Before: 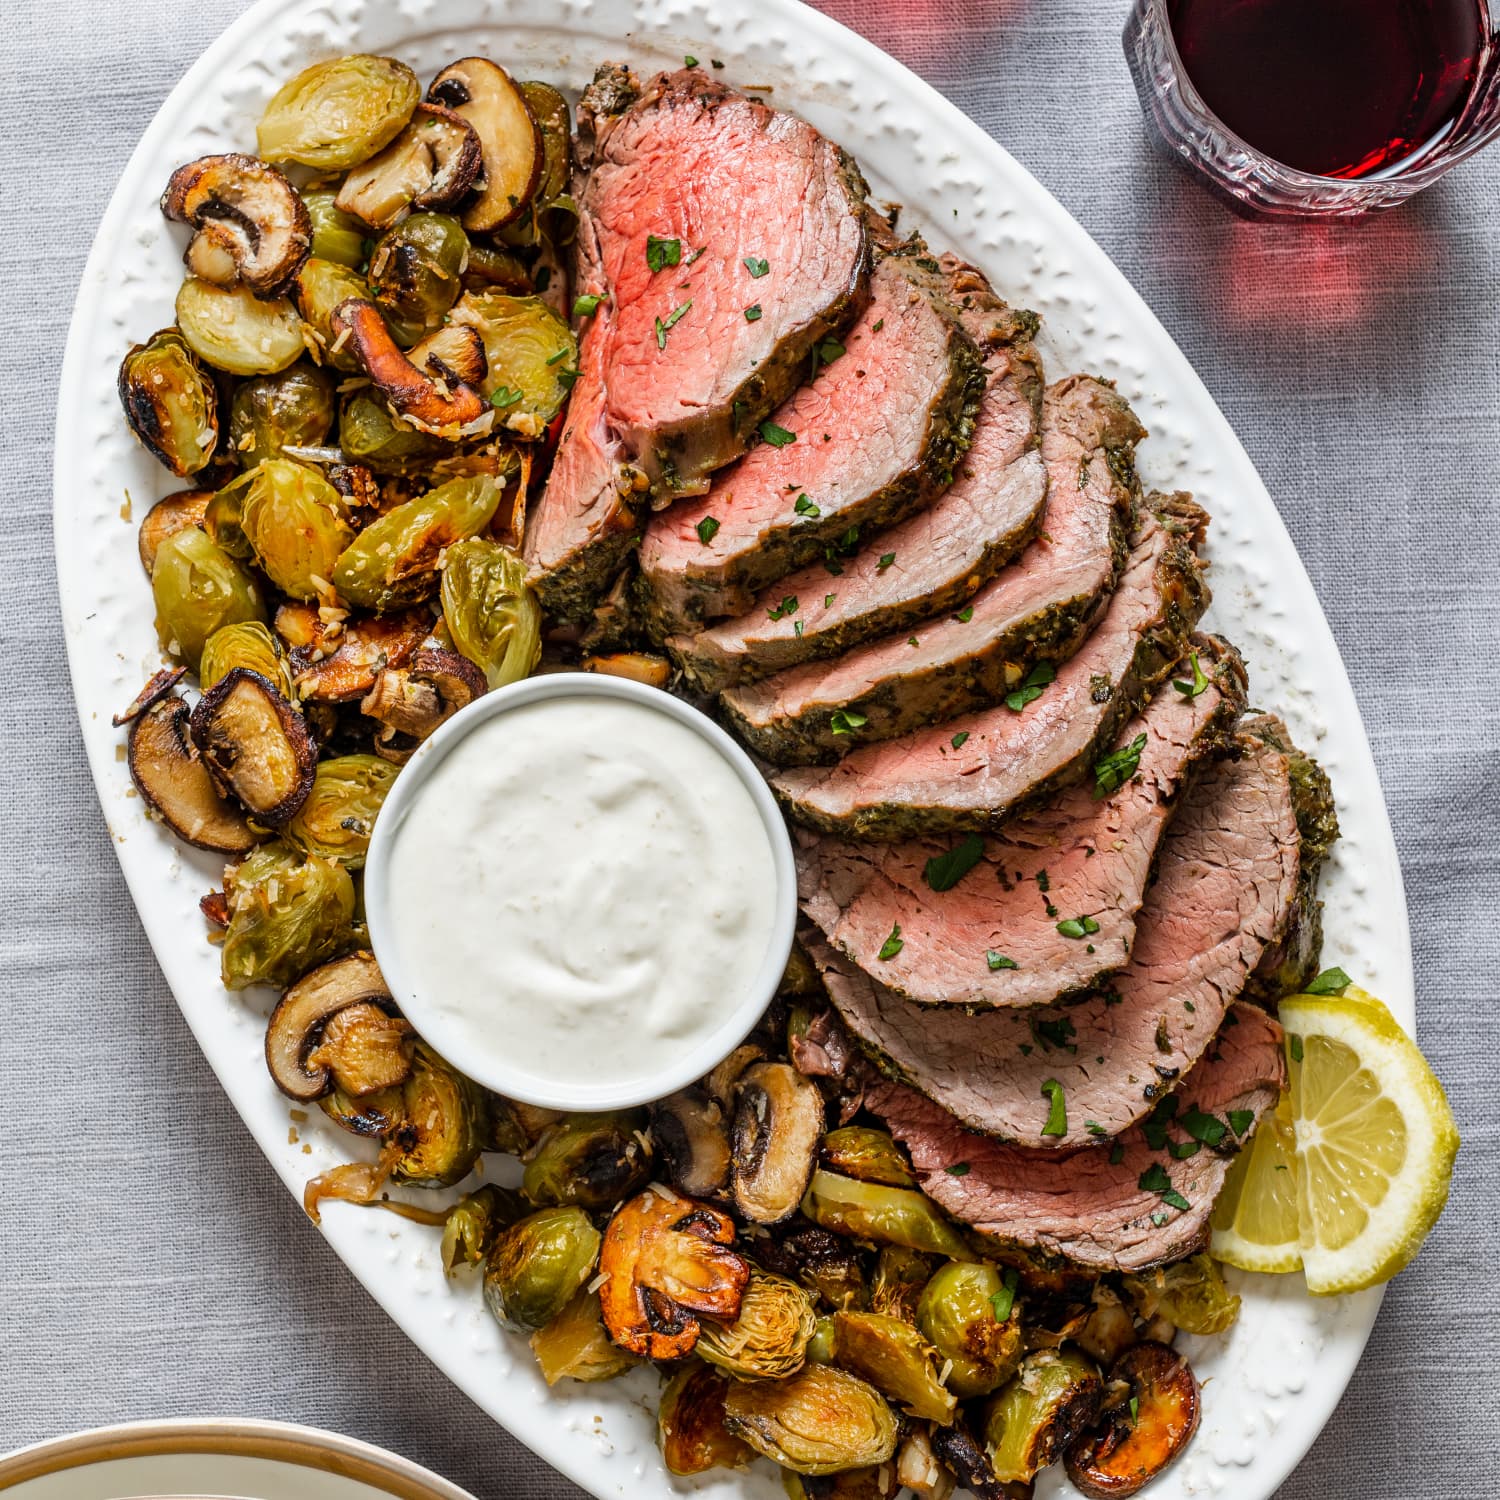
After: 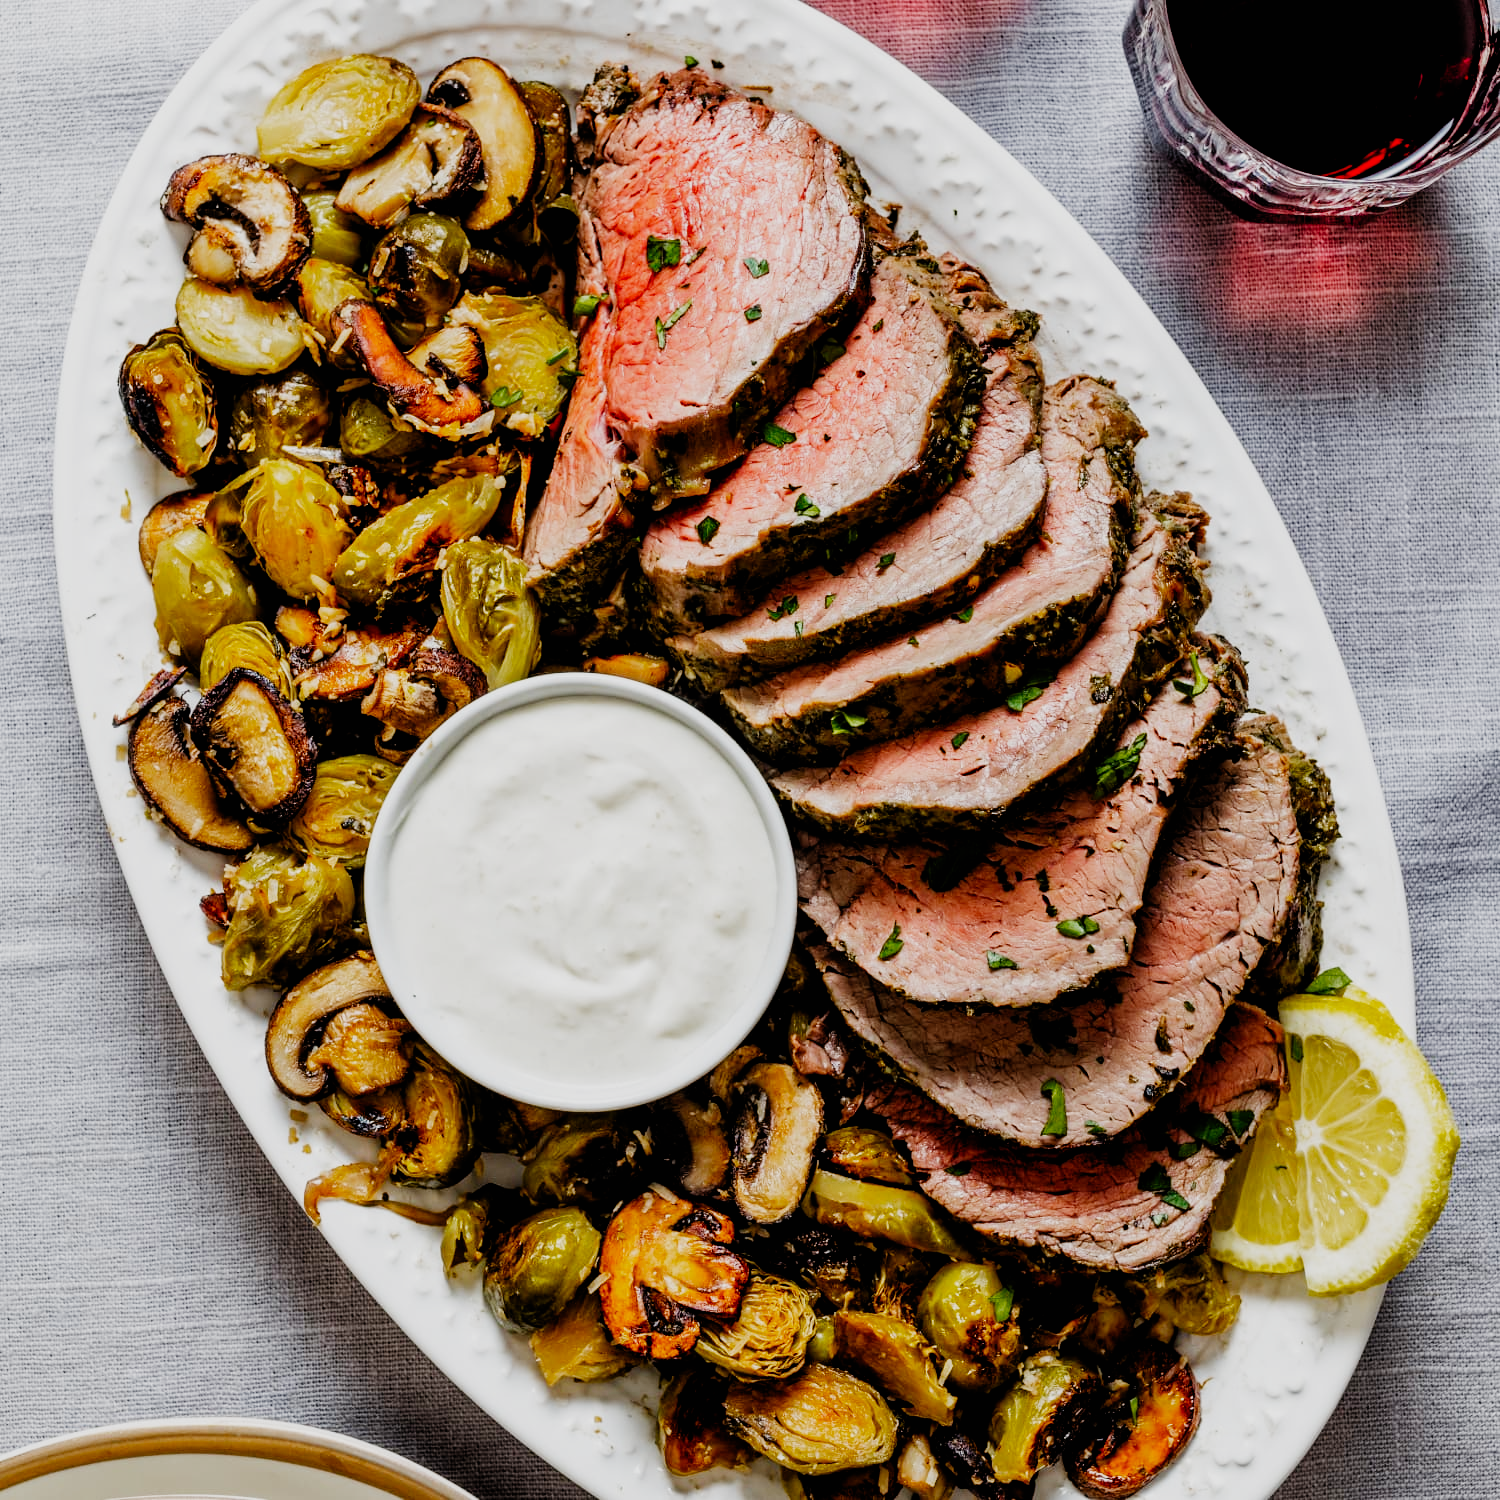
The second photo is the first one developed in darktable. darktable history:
filmic rgb: black relative exposure -5.02 EV, white relative exposure 4 EV, threshold 3.04 EV, hardness 2.9, contrast 1.3, preserve chrominance no, color science v4 (2020), type of noise poissonian, enable highlight reconstruction true
